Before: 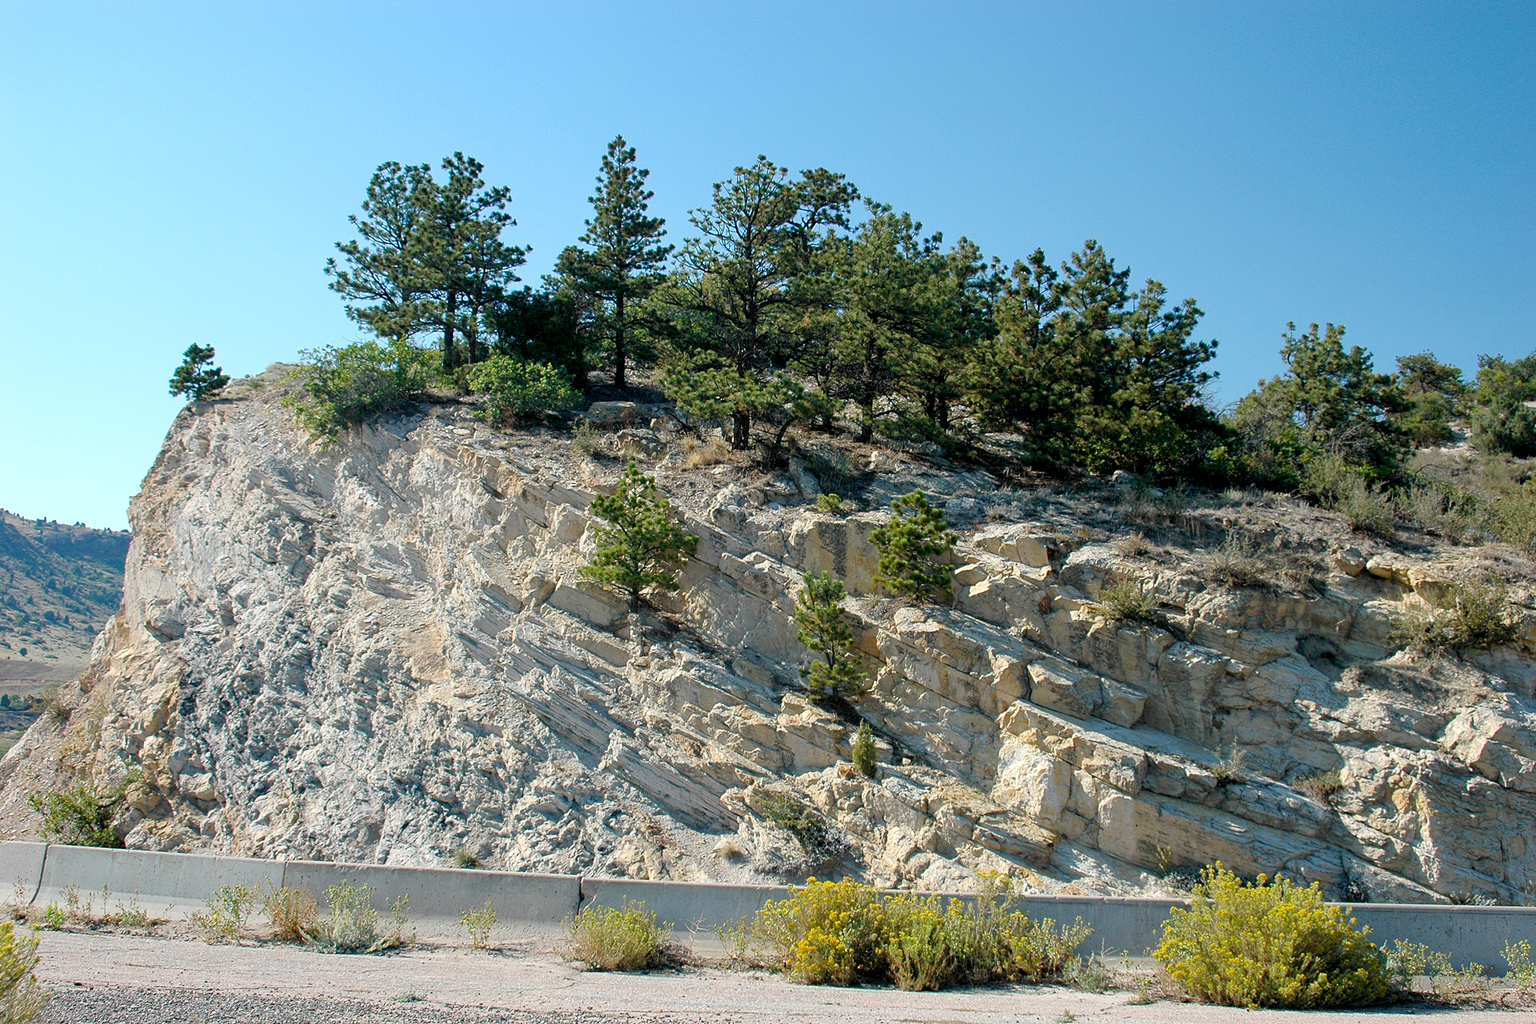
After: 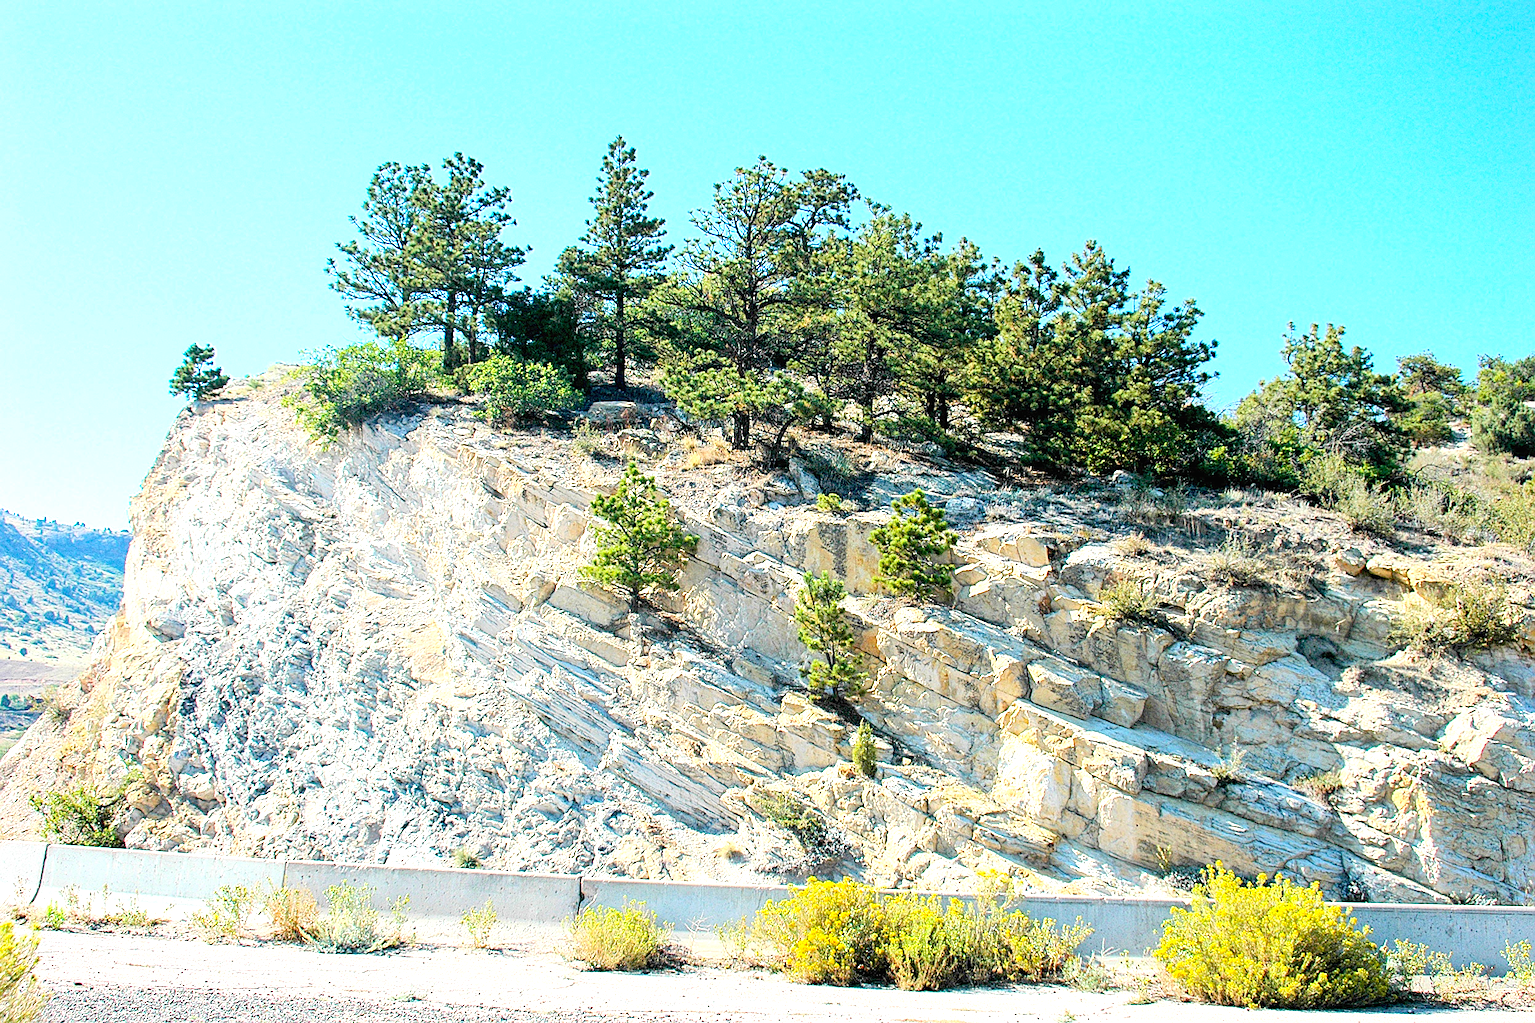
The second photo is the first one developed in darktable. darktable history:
contrast brightness saturation: contrast 0.2, brightness 0.16, saturation 0.22
exposure: black level correction 0, exposure 1.2 EV, compensate exposure bias true, compensate highlight preservation false
sharpen: on, module defaults
